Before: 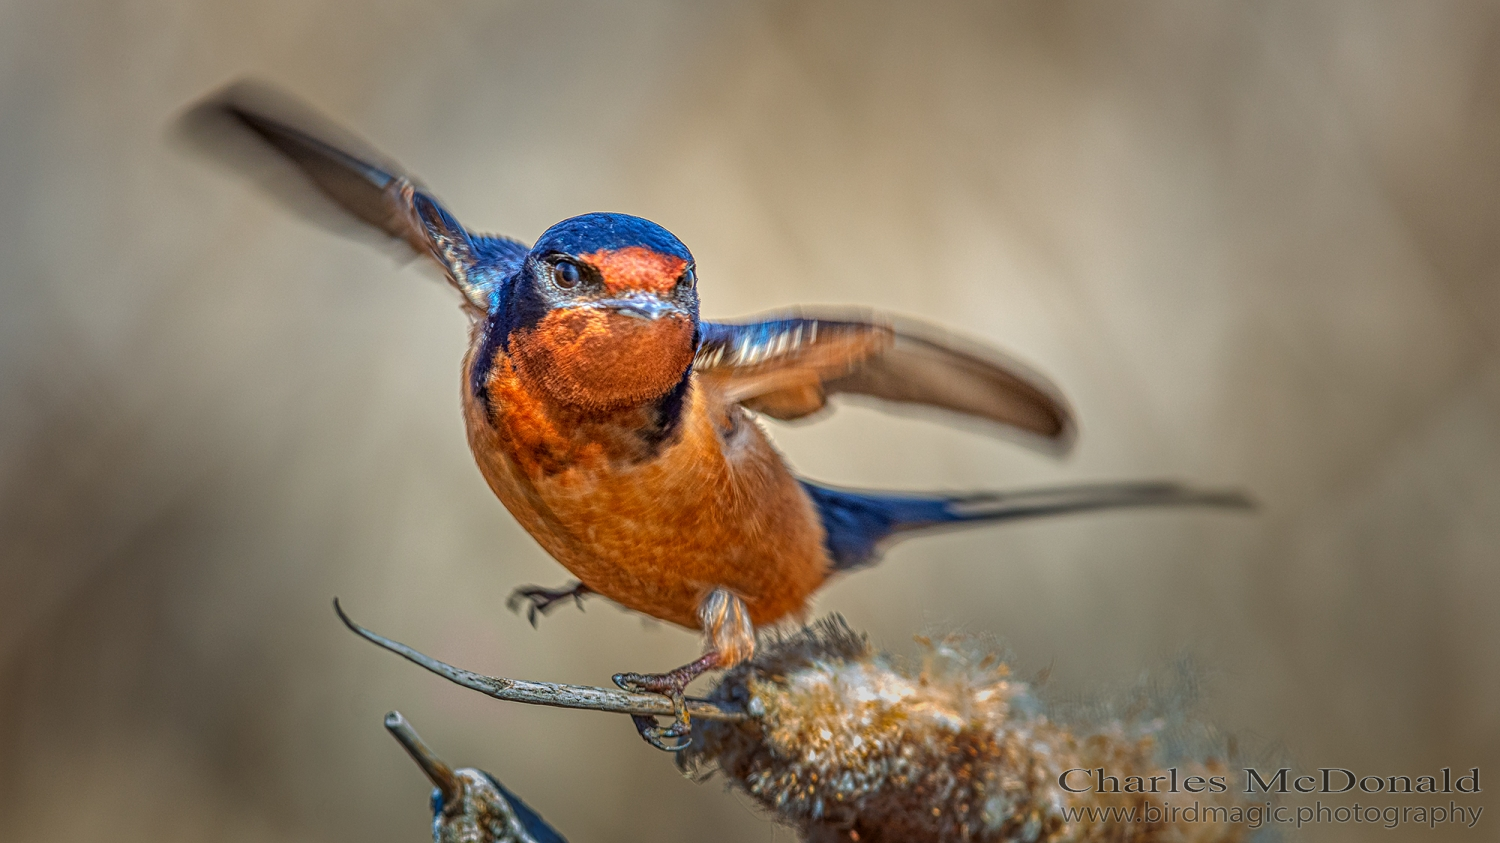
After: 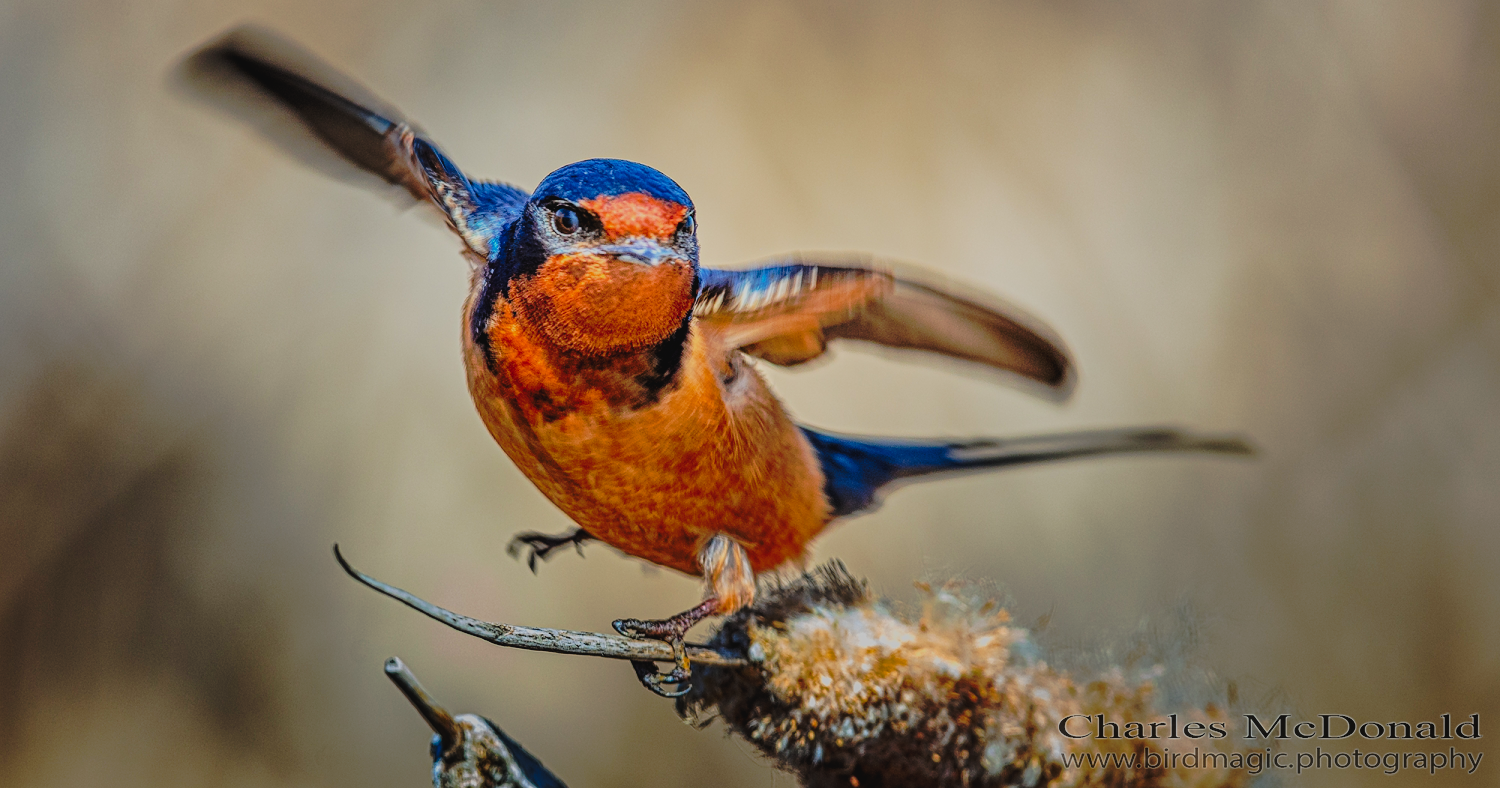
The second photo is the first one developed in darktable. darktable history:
tone curve: curves: ch0 [(0, 0.032) (0.094, 0.08) (0.265, 0.208) (0.41, 0.417) (0.498, 0.496) (0.638, 0.673) (0.819, 0.841) (0.96, 0.899)]; ch1 [(0, 0) (0.161, 0.092) (0.37, 0.302) (0.417, 0.434) (0.495, 0.504) (0.576, 0.589) (0.725, 0.765) (1, 1)]; ch2 [(0, 0) (0.352, 0.403) (0.45, 0.469) (0.521, 0.515) (0.59, 0.579) (1, 1)], preserve colors none
filmic rgb: black relative exposure -6.06 EV, white relative exposure 6.98 EV, threshold 3.02 EV, hardness 2.27, color science v6 (2022), enable highlight reconstruction true
exposure: black level correction 0.001, compensate highlight preservation false
crop and rotate: top 6.424%
